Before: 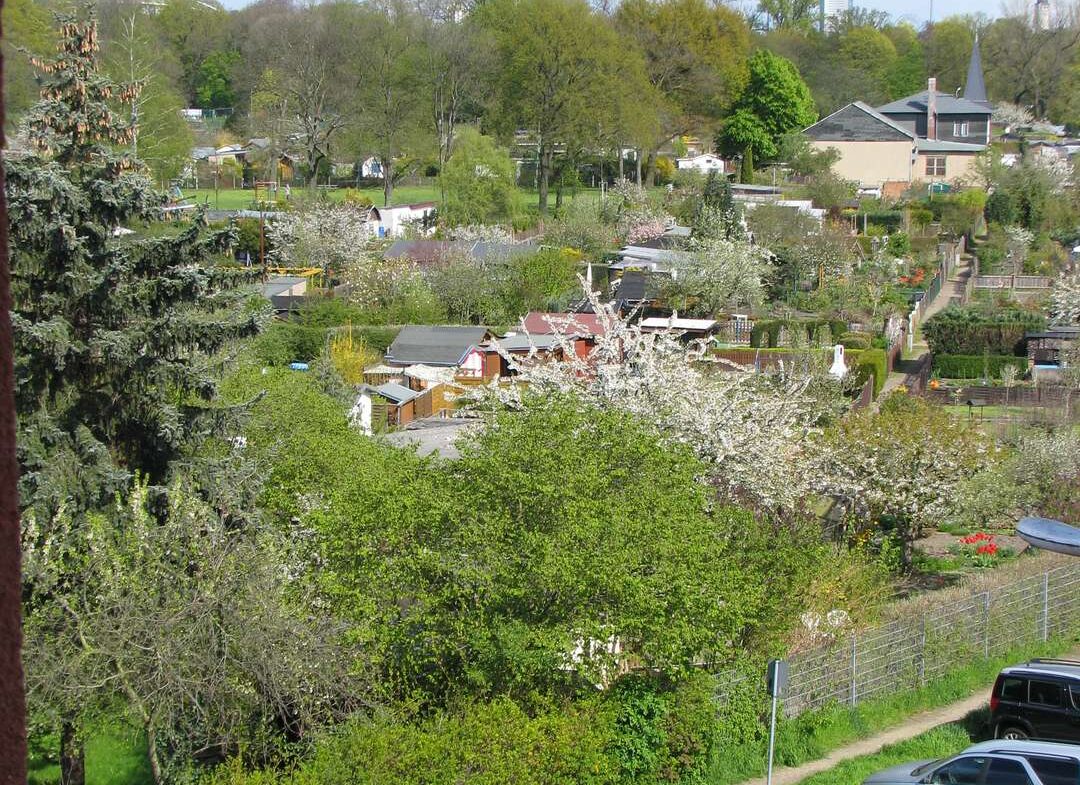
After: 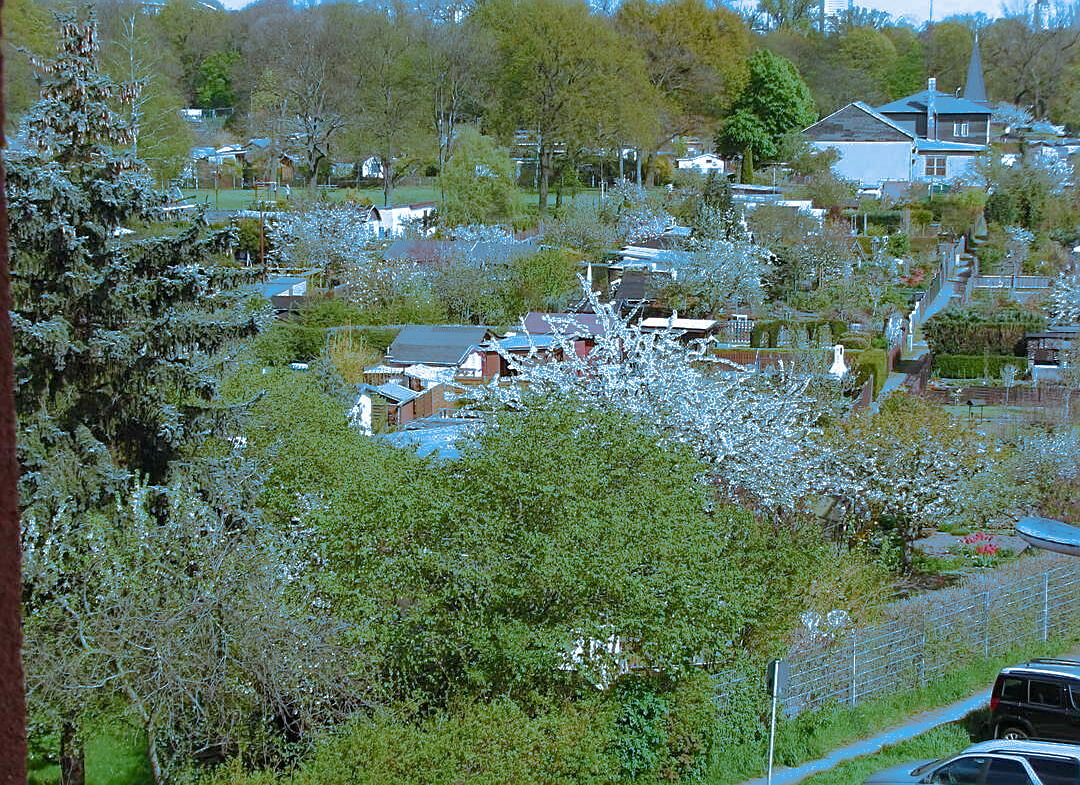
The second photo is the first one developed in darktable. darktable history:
color balance rgb: perceptual saturation grading › global saturation 30%
sharpen: on, module defaults
split-toning: shadows › hue 220°, shadows › saturation 0.64, highlights › hue 220°, highlights › saturation 0.64, balance 0, compress 5.22%
